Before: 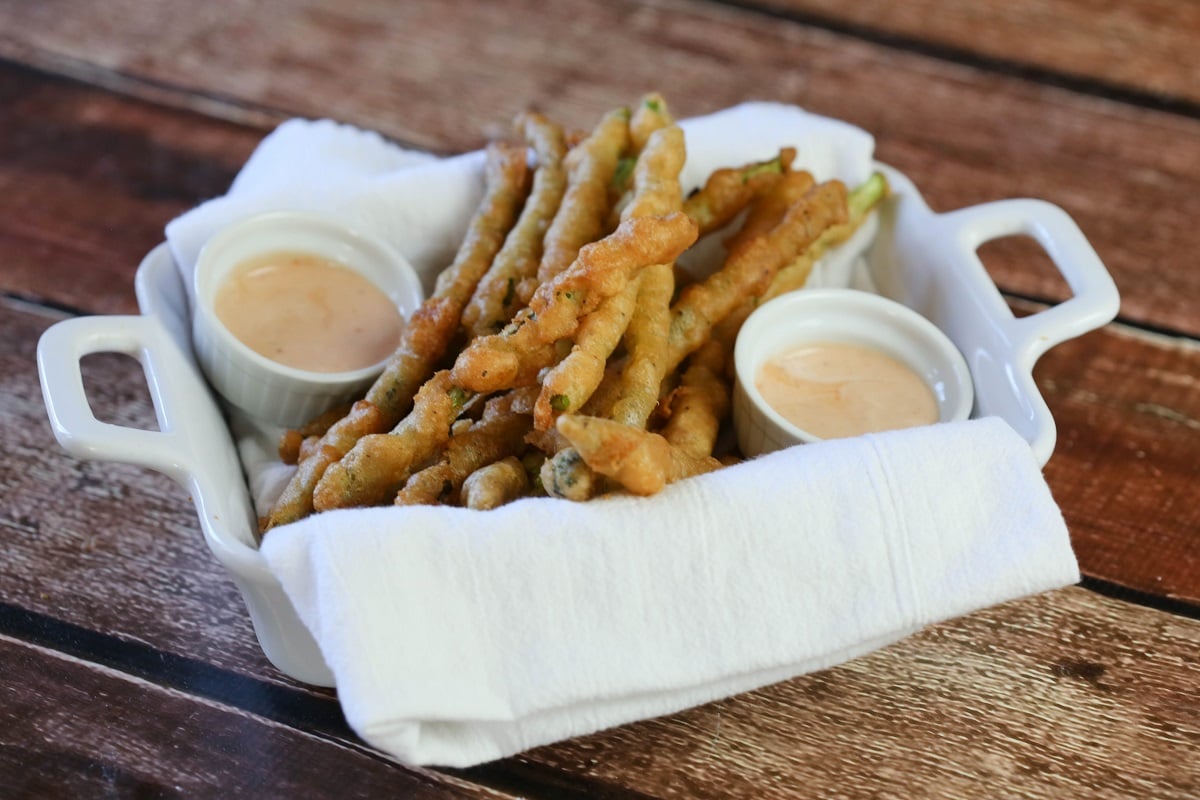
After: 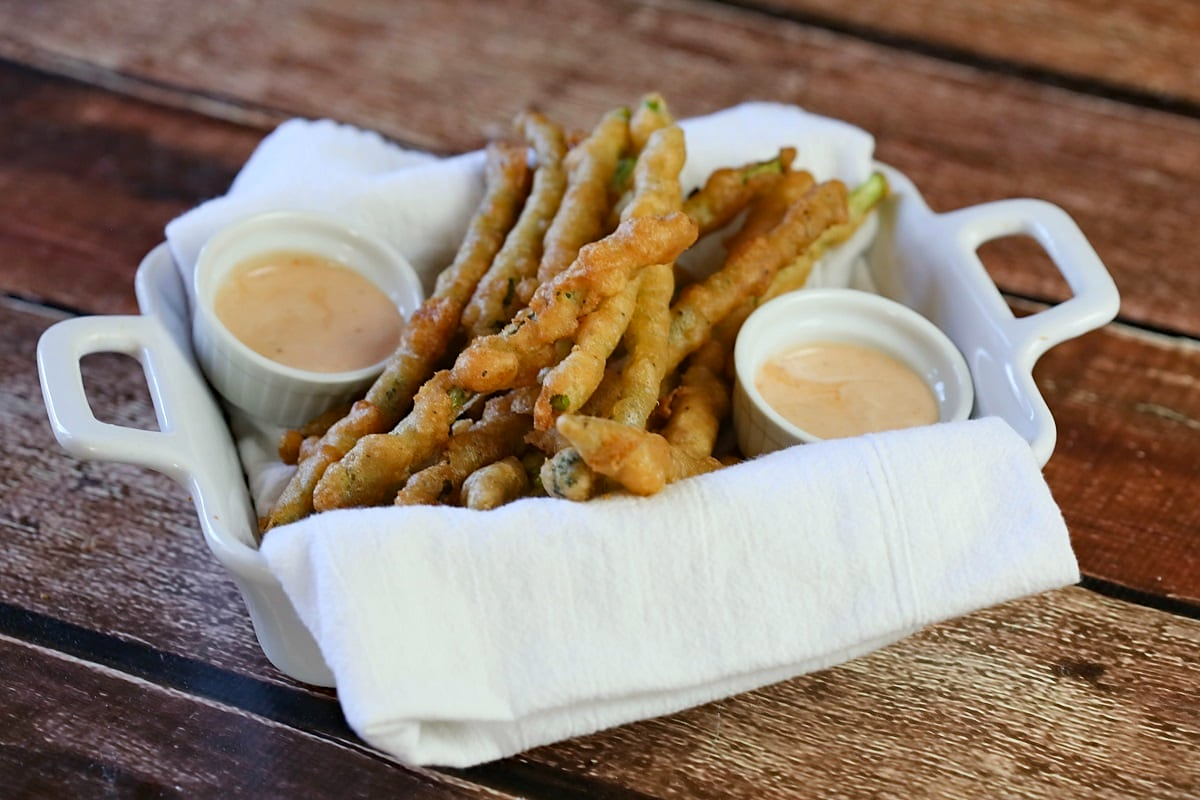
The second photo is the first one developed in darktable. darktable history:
haze removal: compatibility mode true
sharpen: radius 1.575, amount 0.369, threshold 1.627
